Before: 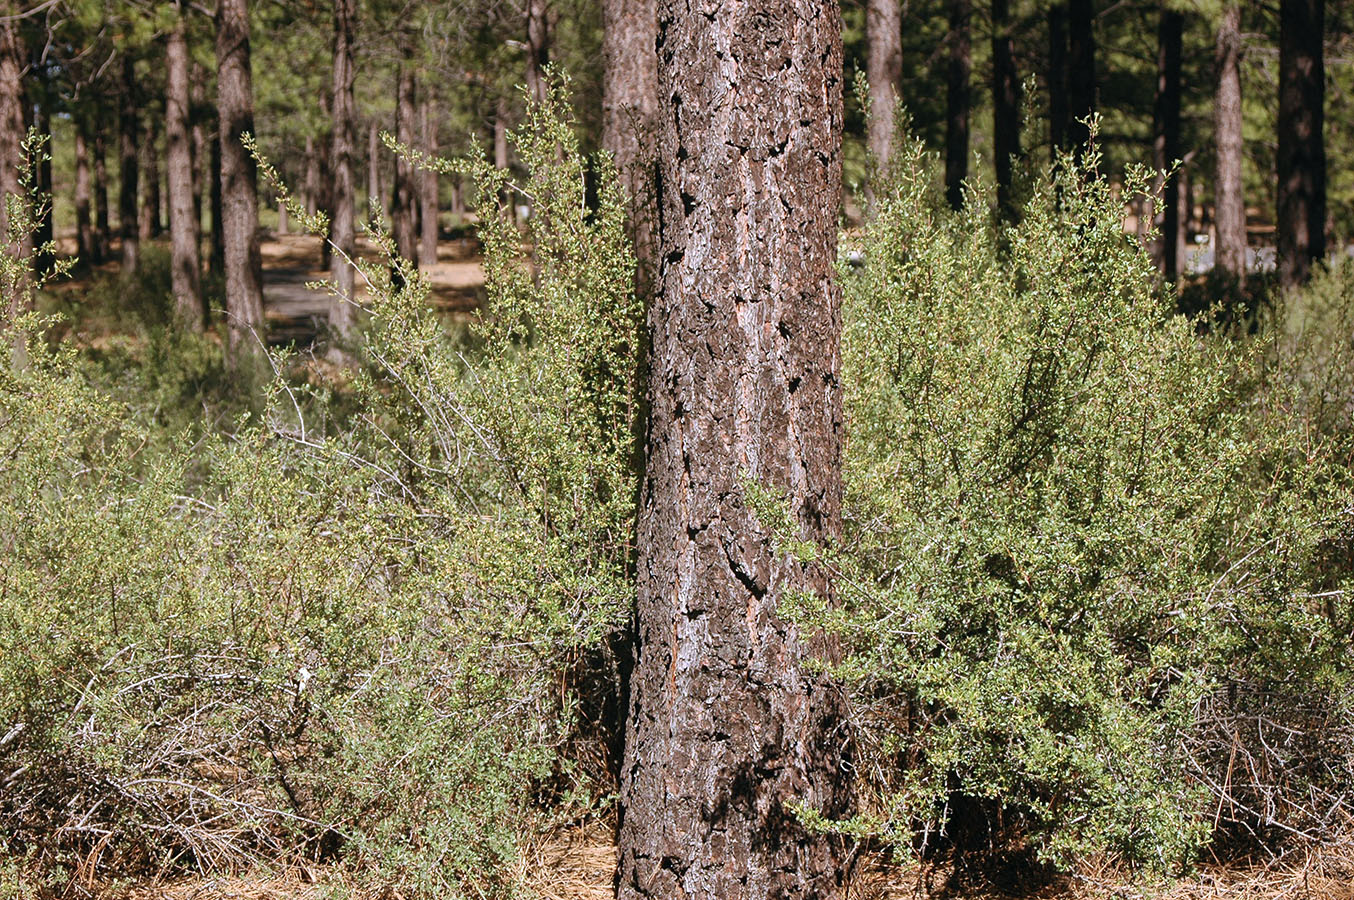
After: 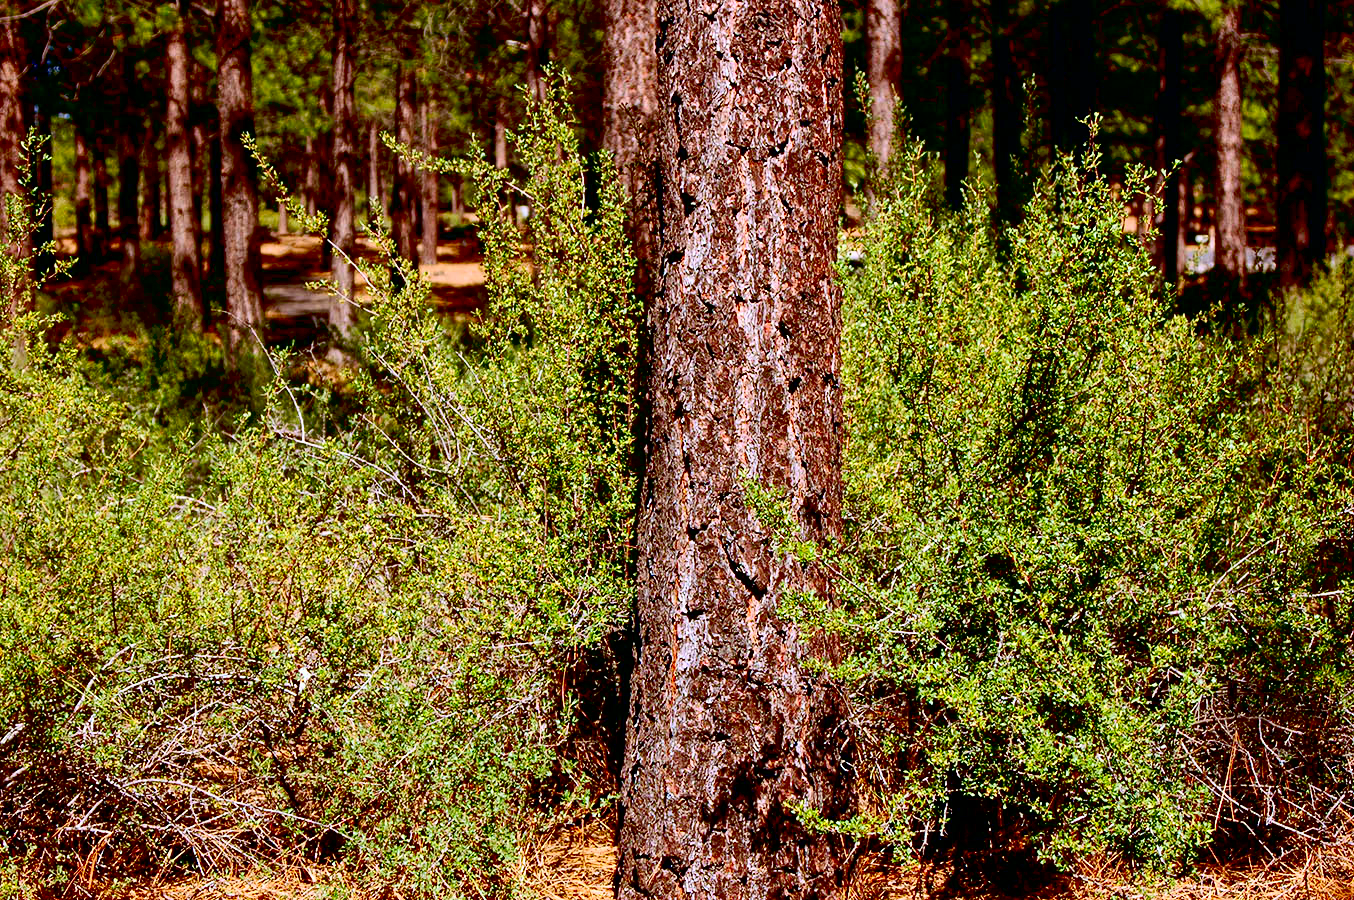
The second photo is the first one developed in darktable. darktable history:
contrast brightness saturation: contrast 0.26, brightness 0.02, saturation 0.87
exposure: black level correction 0.056, exposure -0.039 EV, compensate highlight preservation false
